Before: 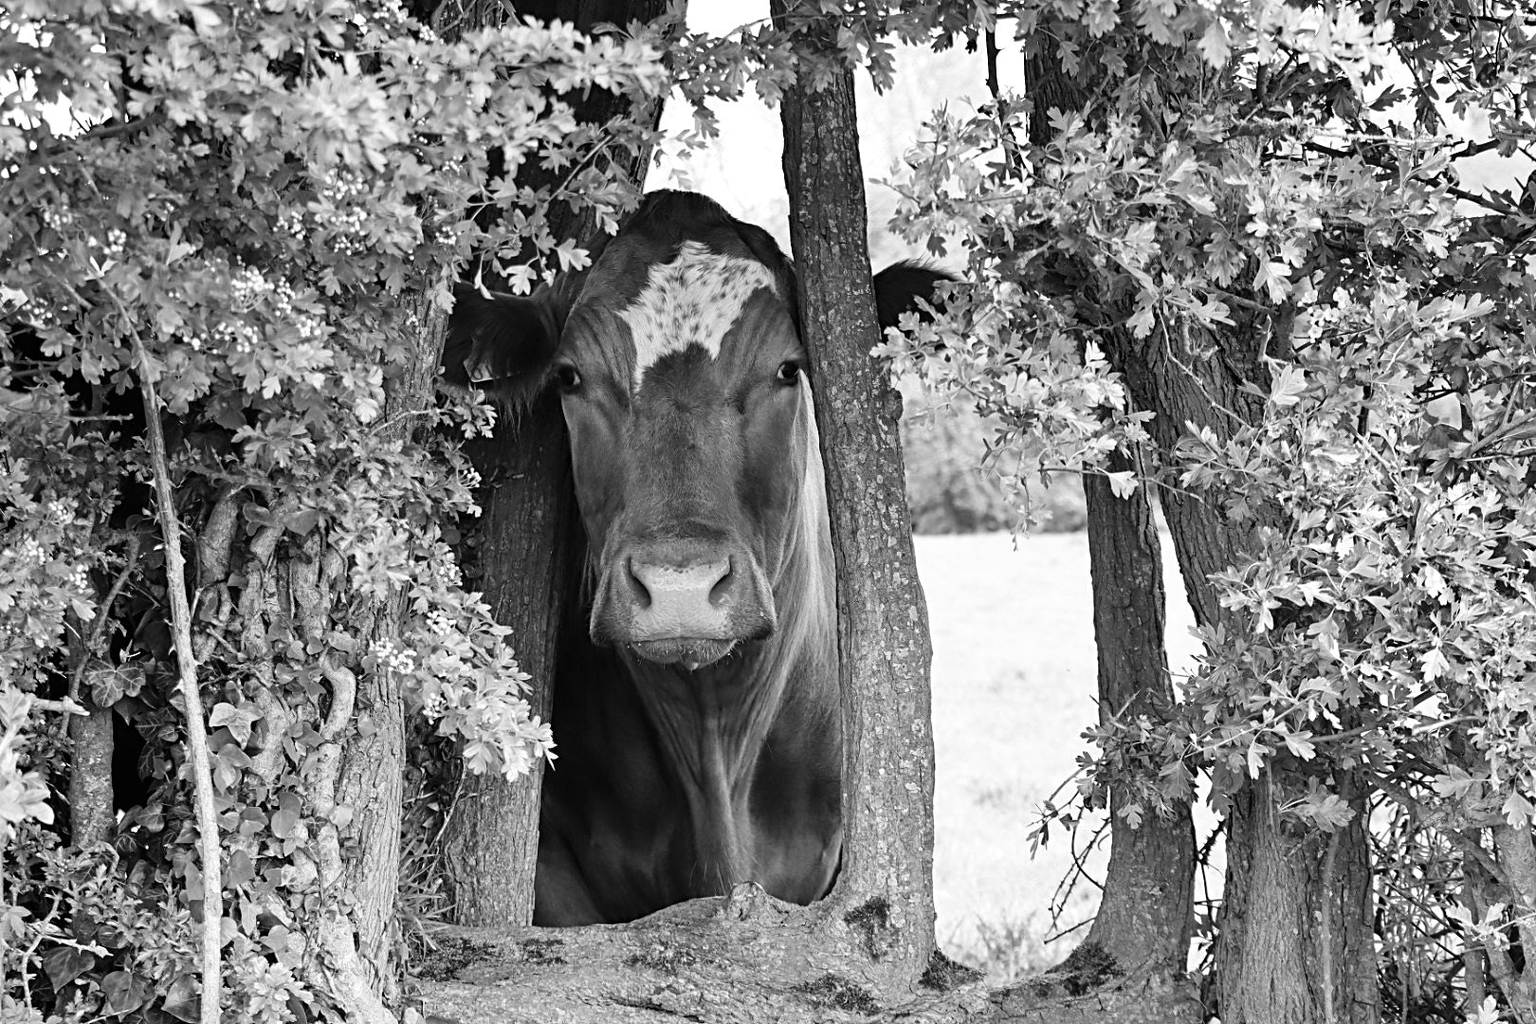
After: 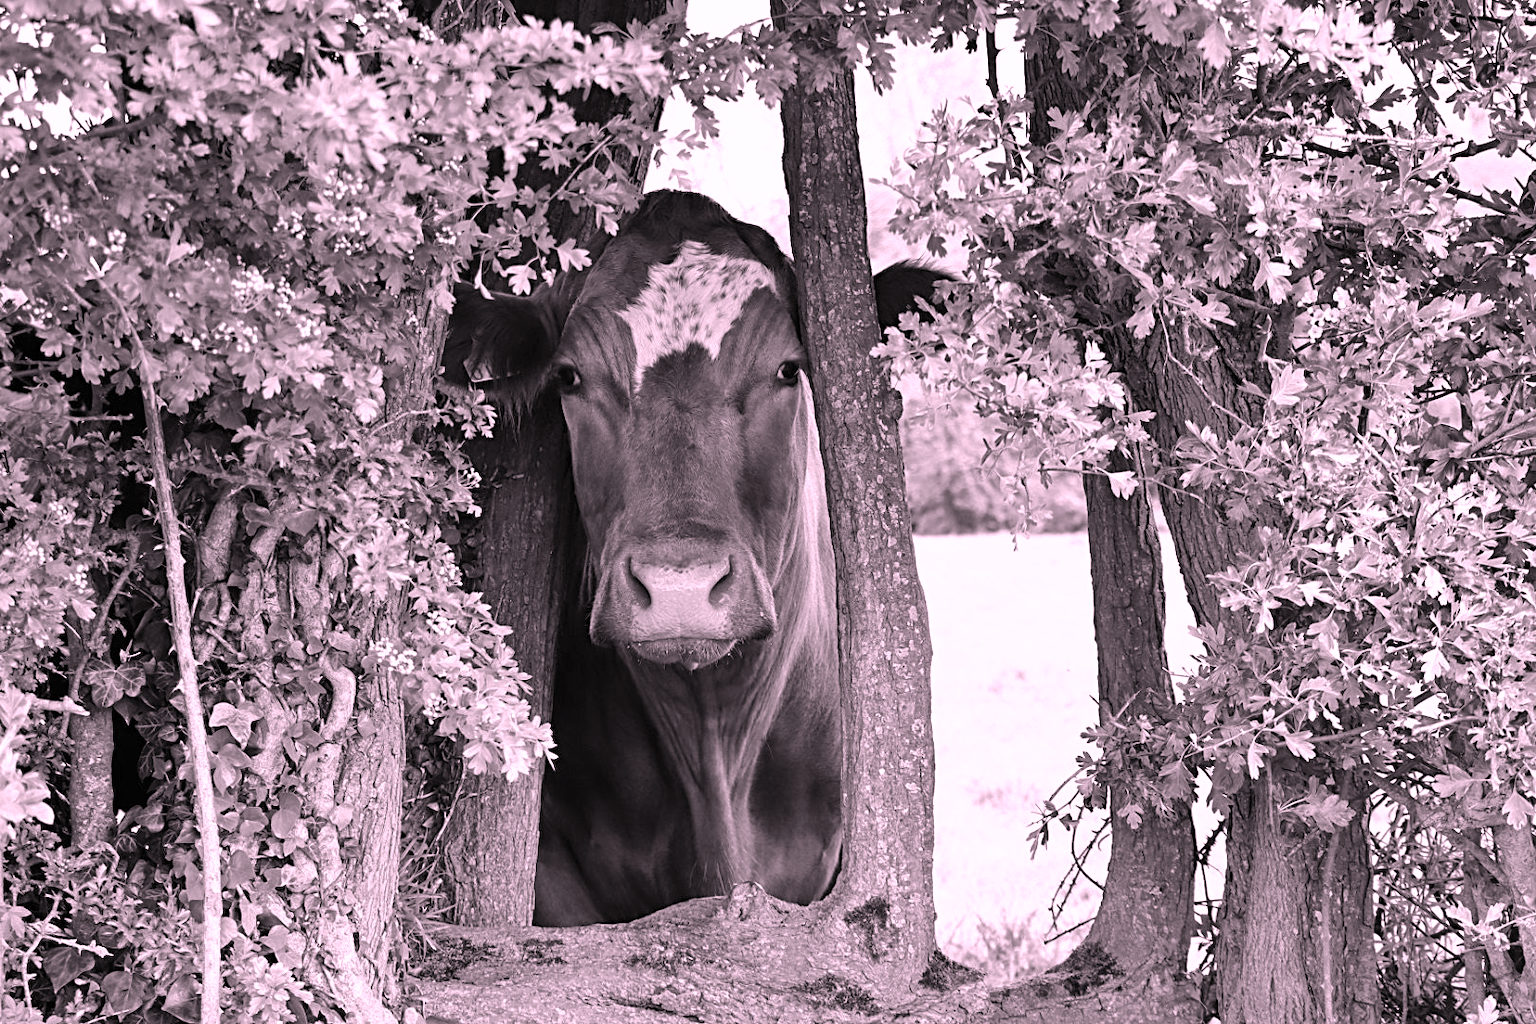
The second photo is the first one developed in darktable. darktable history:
white balance: red 1.188, blue 1.11
exposure: exposure 0.127 EV, compensate highlight preservation false
shadows and highlights: shadows 25, white point adjustment -3, highlights -30
